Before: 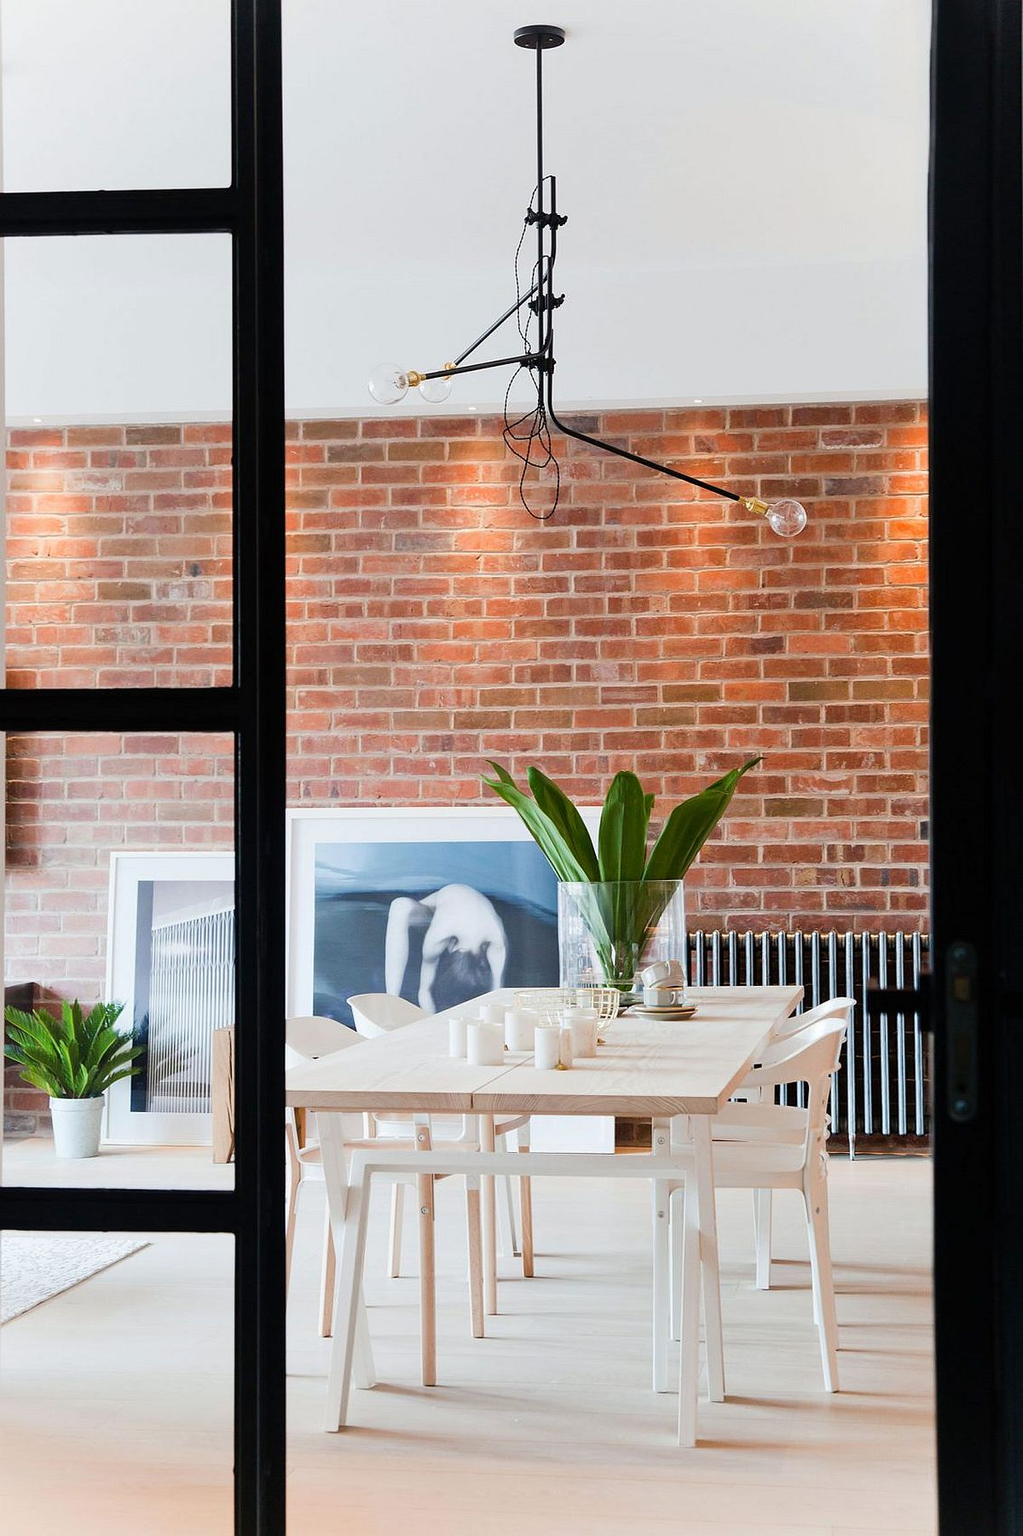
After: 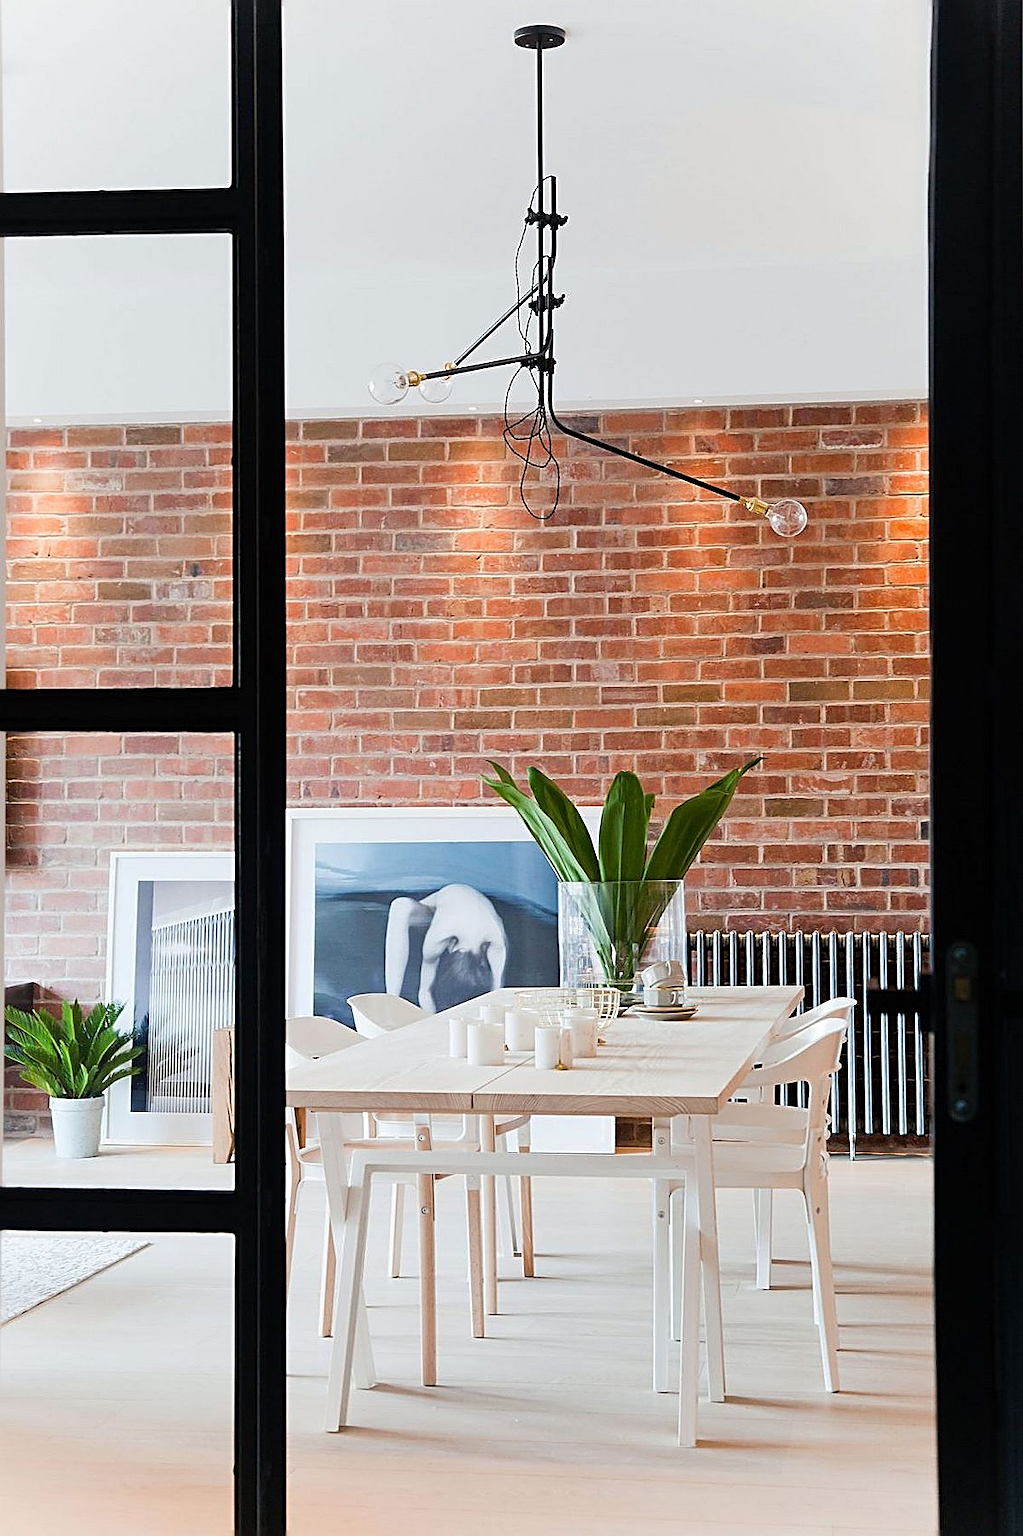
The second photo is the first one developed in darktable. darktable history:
sharpen: radius 2.533, amount 0.628
